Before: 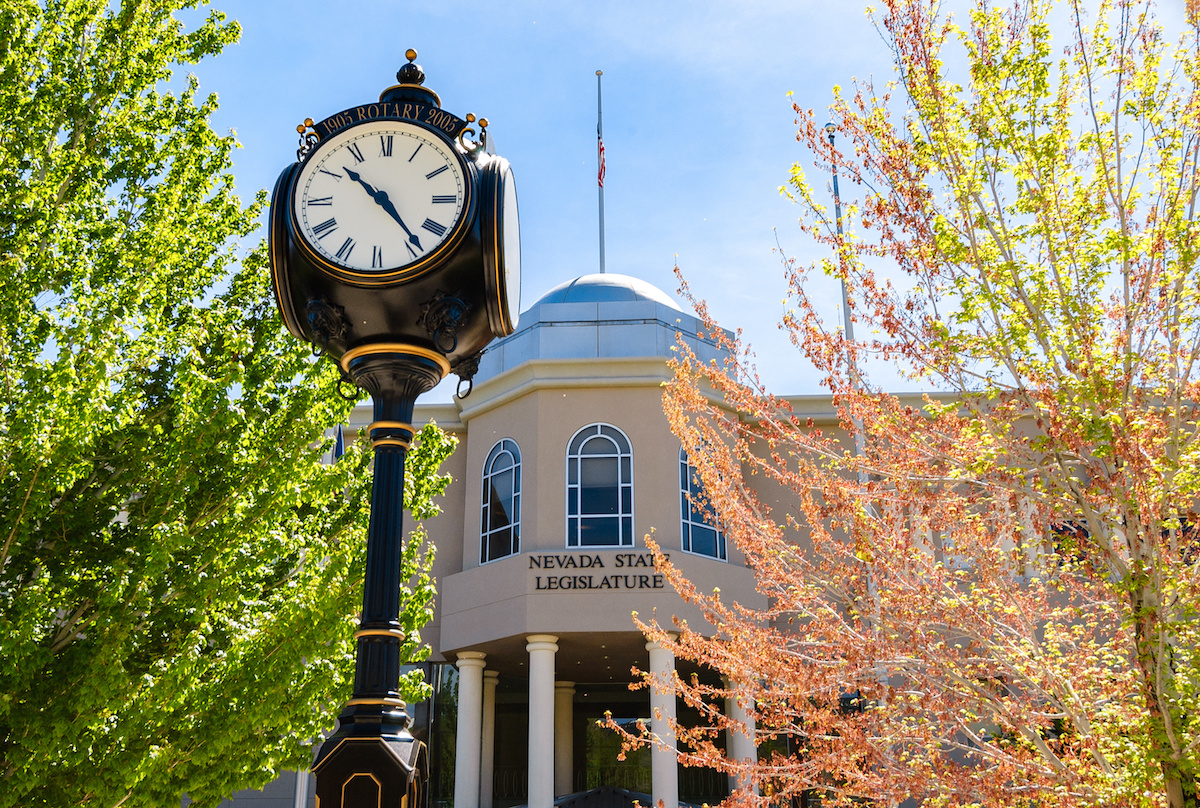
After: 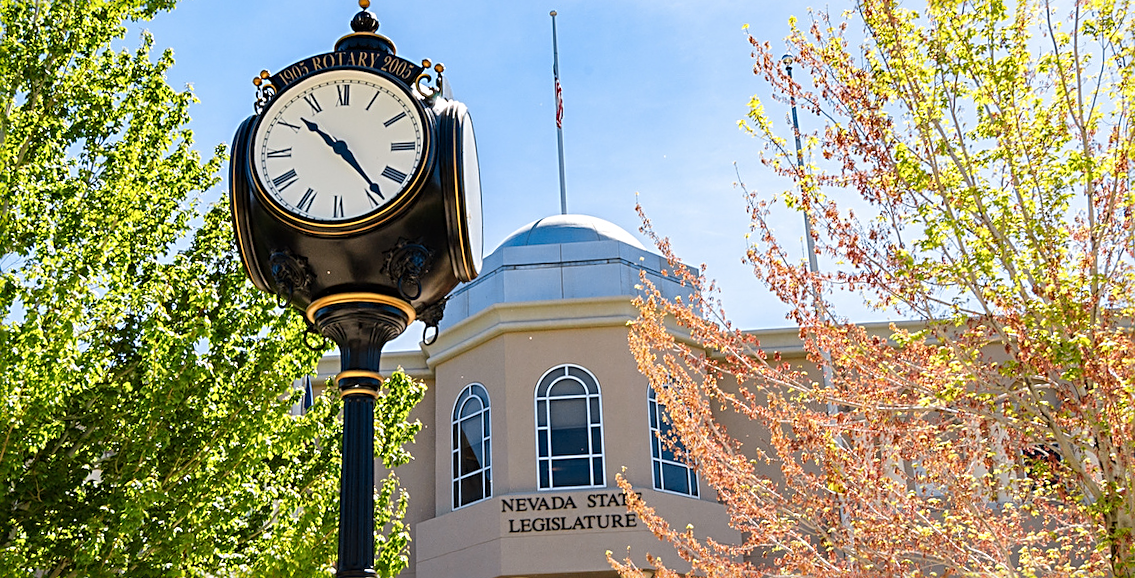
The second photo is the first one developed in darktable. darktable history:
sharpen: radius 2.531, amount 0.628
rotate and perspective: rotation -2.12°, lens shift (vertical) 0.009, lens shift (horizontal) -0.008, automatic cropping original format, crop left 0.036, crop right 0.964, crop top 0.05, crop bottom 0.959
crop: left 0.387%, top 5.469%, bottom 19.809%
